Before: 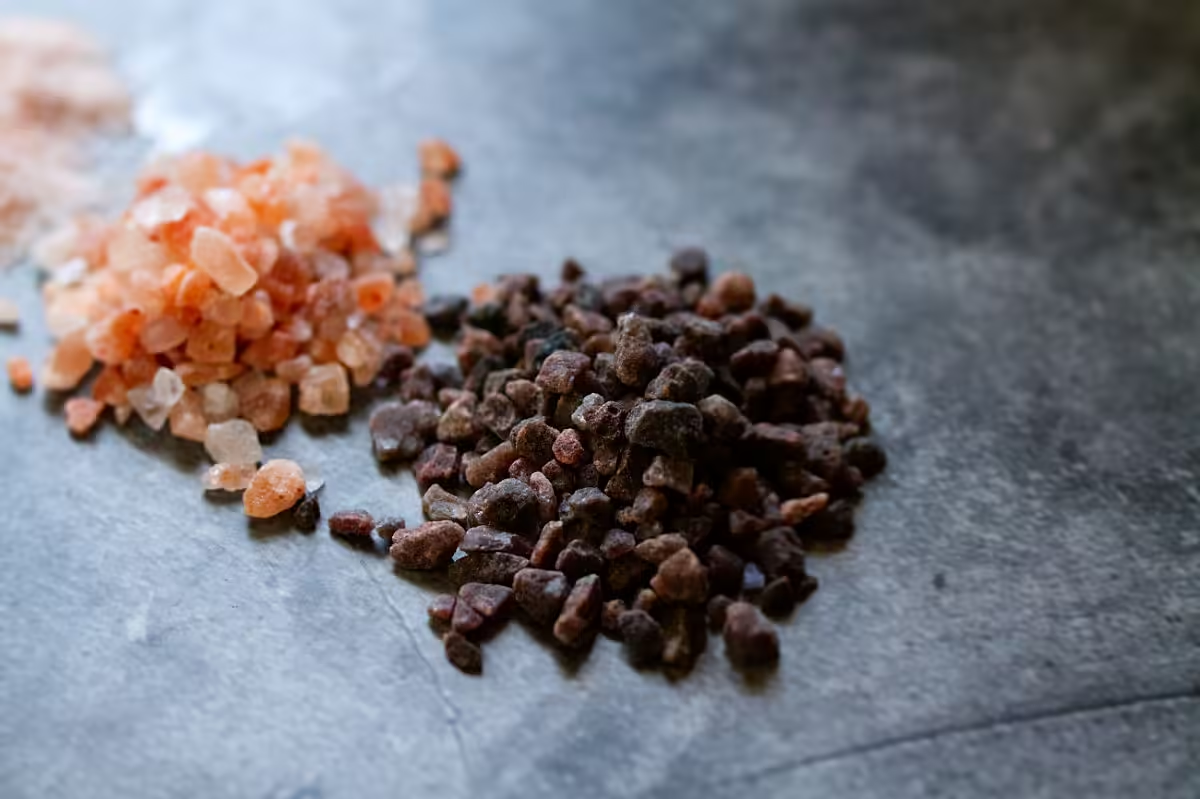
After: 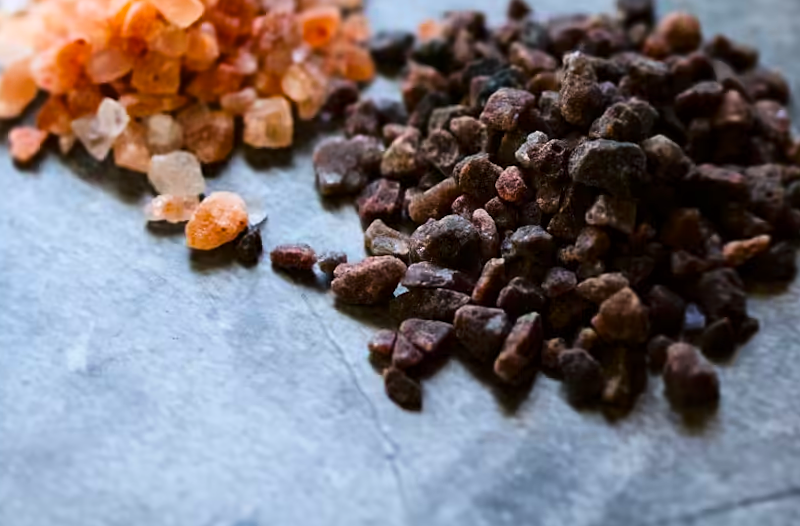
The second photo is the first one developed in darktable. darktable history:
color balance rgb: perceptual saturation grading › global saturation 25.111%, contrast -10.459%
crop and rotate: angle -0.988°, left 3.574%, top 32.414%, right 28.018%
tone curve: curves: ch0 [(0, 0) (0.187, 0.12) (0.384, 0.363) (0.618, 0.698) (0.754, 0.857) (0.875, 0.956) (1, 0.987)]; ch1 [(0, 0) (0.402, 0.36) (0.476, 0.466) (0.501, 0.501) (0.518, 0.514) (0.564, 0.608) (0.614, 0.664) (0.692, 0.744) (1, 1)]; ch2 [(0, 0) (0.435, 0.412) (0.483, 0.481) (0.503, 0.503) (0.522, 0.535) (0.563, 0.601) (0.627, 0.699) (0.699, 0.753) (0.997, 0.858)], color space Lab, linked channels, preserve colors none
